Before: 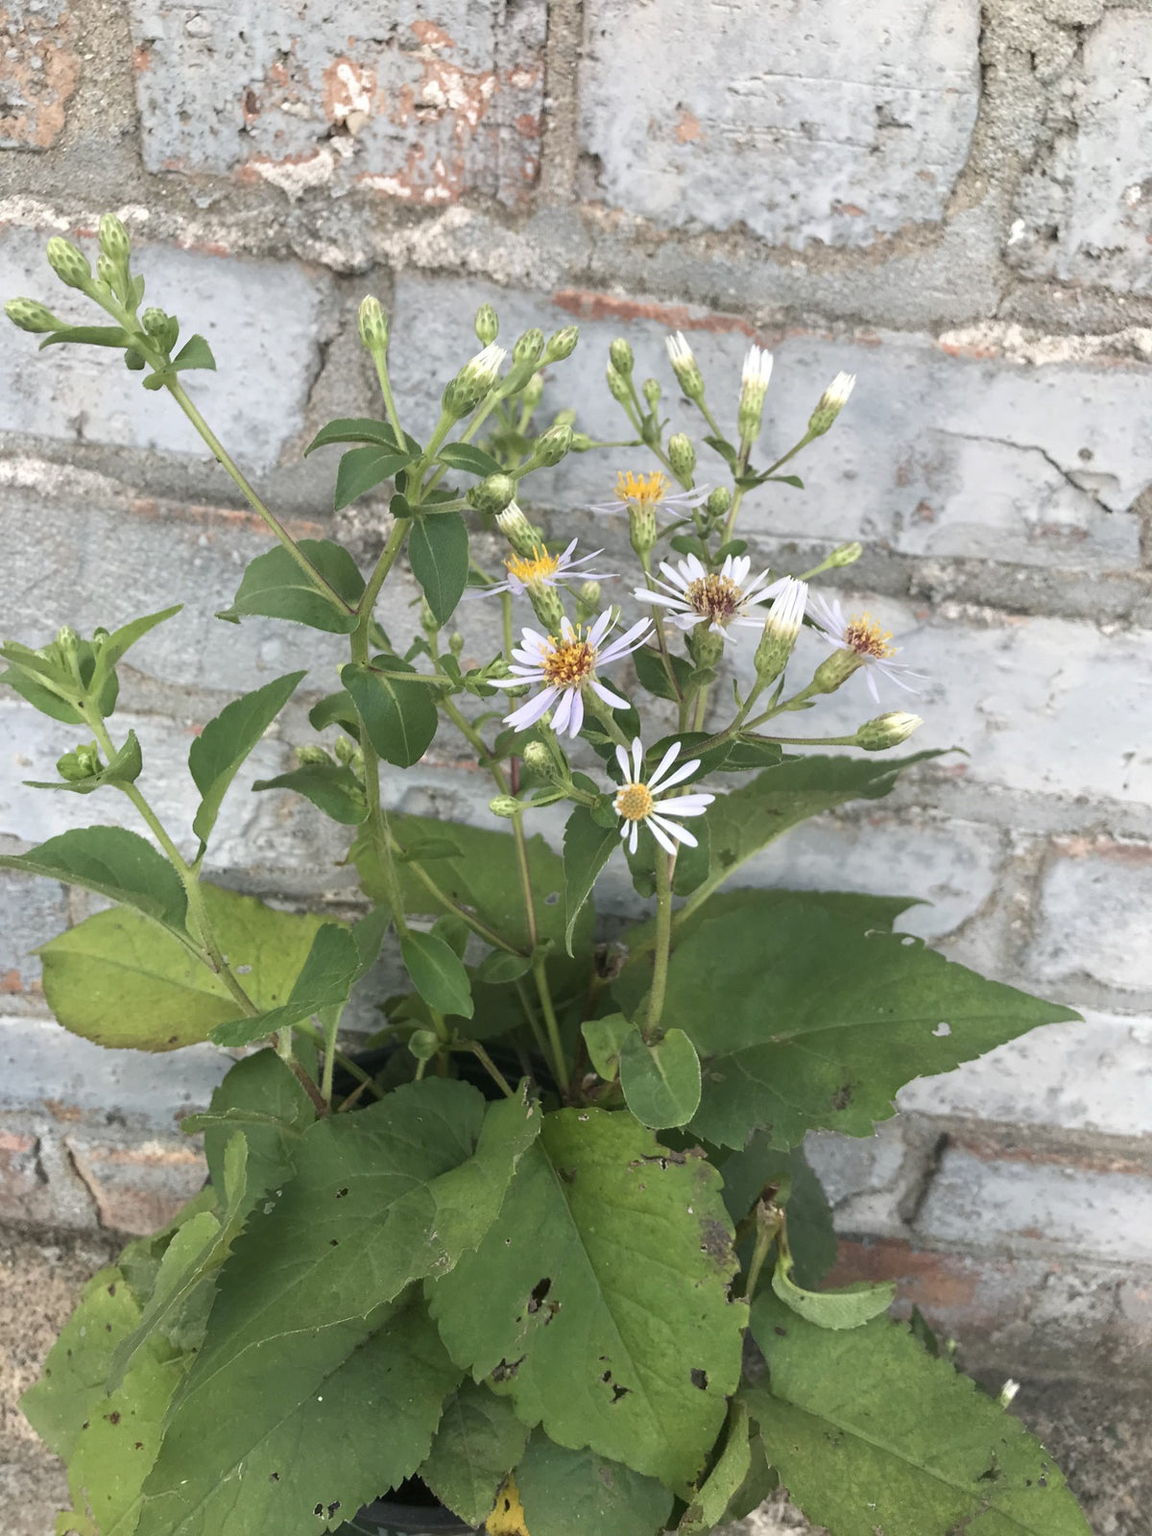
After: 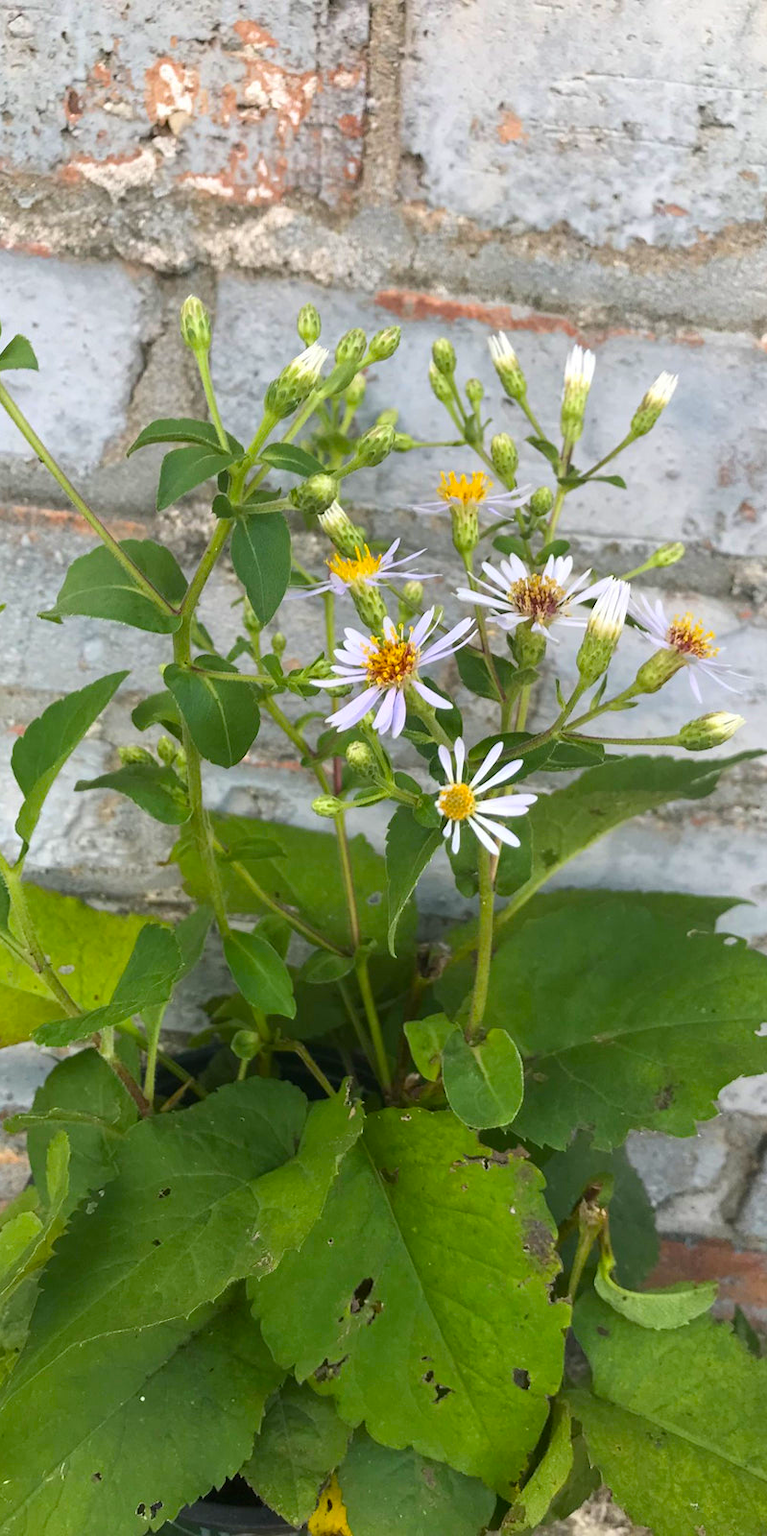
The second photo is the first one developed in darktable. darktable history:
color balance rgb: linear chroma grading › global chroma 10%, perceptual saturation grading › global saturation 30%, global vibrance 10%
crop: left 15.419%, right 17.914%
contrast brightness saturation: contrast 0.04, saturation 0.16
